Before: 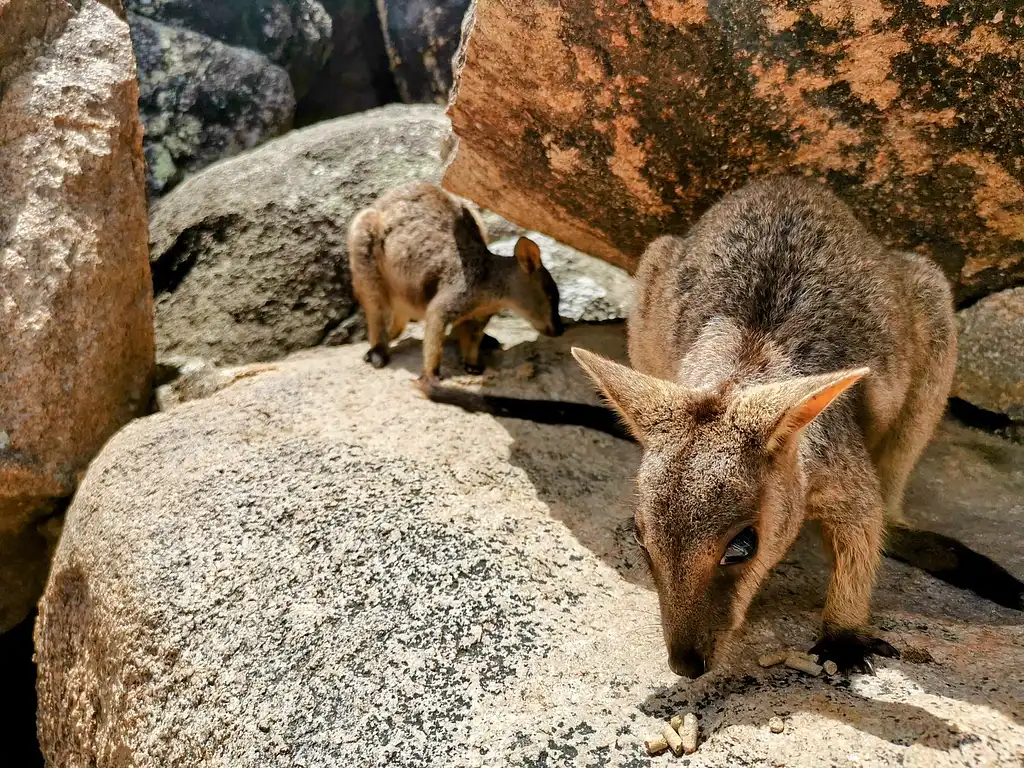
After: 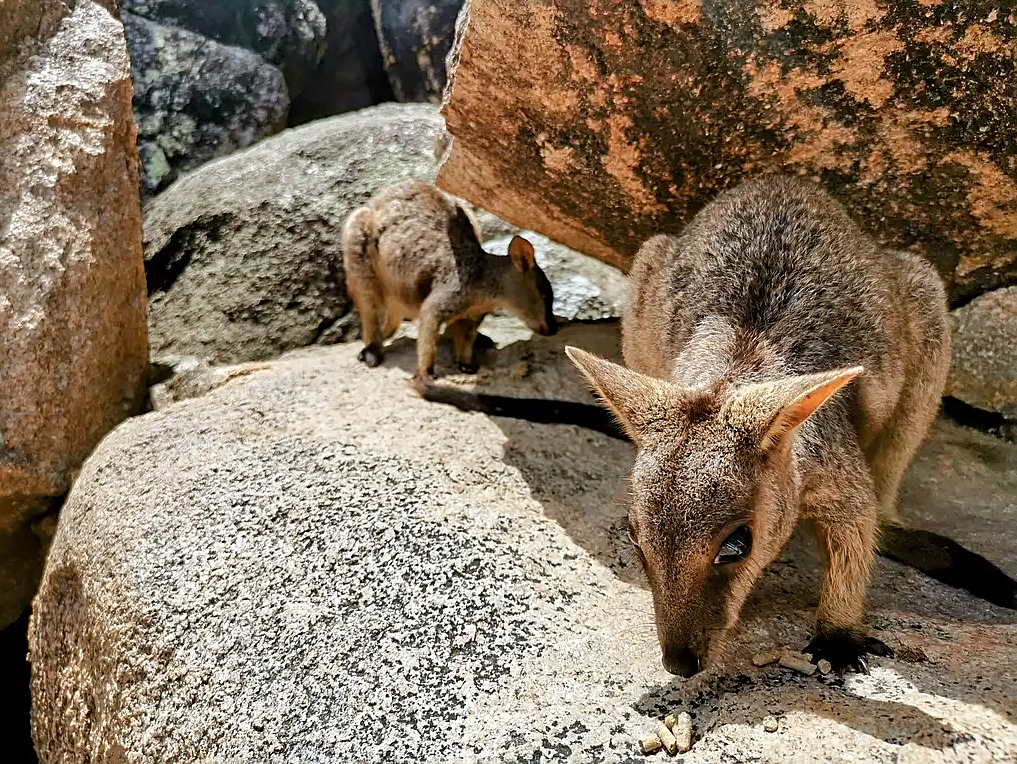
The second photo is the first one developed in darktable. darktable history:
crop and rotate: left 0.614%, top 0.179%, bottom 0.309%
color calibration: x 0.355, y 0.367, temperature 4700.38 K
sharpen: on, module defaults
